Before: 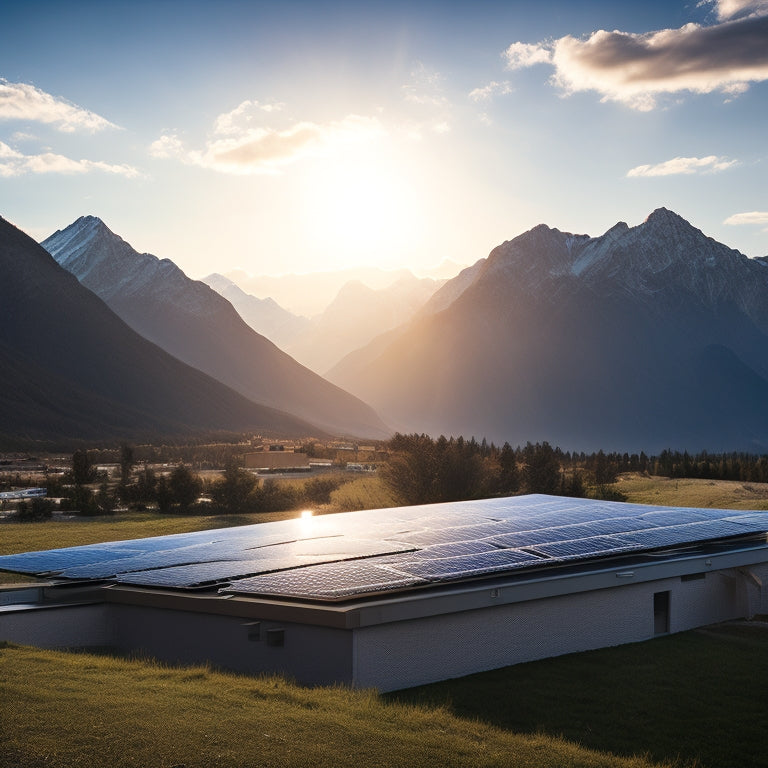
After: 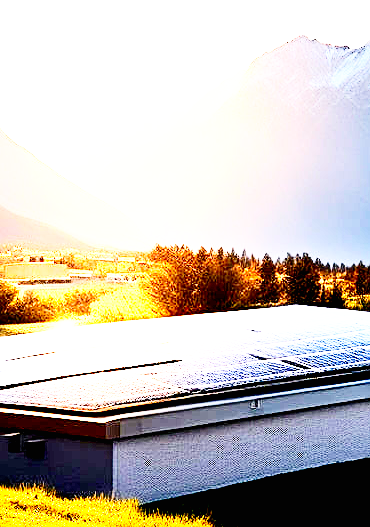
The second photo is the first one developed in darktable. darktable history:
sharpen: on, module defaults
exposure: black level correction 0.016, exposure 1.774 EV, compensate highlight preservation false
crop: left 31.379%, top 24.658%, right 20.326%, bottom 6.628%
base curve: curves: ch0 [(0, 0) (0.007, 0.004) (0.027, 0.03) (0.046, 0.07) (0.207, 0.54) (0.442, 0.872) (0.673, 0.972) (1, 1)], preserve colors none
contrast brightness saturation: contrast 0.23, brightness 0.1, saturation 0.29
color zones: curves: ch0 [(0, 0.511) (0.143, 0.531) (0.286, 0.56) (0.429, 0.5) (0.571, 0.5) (0.714, 0.5) (0.857, 0.5) (1, 0.5)]; ch1 [(0, 0.525) (0.143, 0.705) (0.286, 0.715) (0.429, 0.35) (0.571, 0.35) (0.714, 0.35) (0.857, 0.4) (1, 0.4)]; ch2 [(0, 0.572) (0.143, 0.512) (0.286, 0.473) (0.429, 0.45) (0.571, 0.5) (0.714, 0.5) (0.857, 0.518) (1, 0.518)]
